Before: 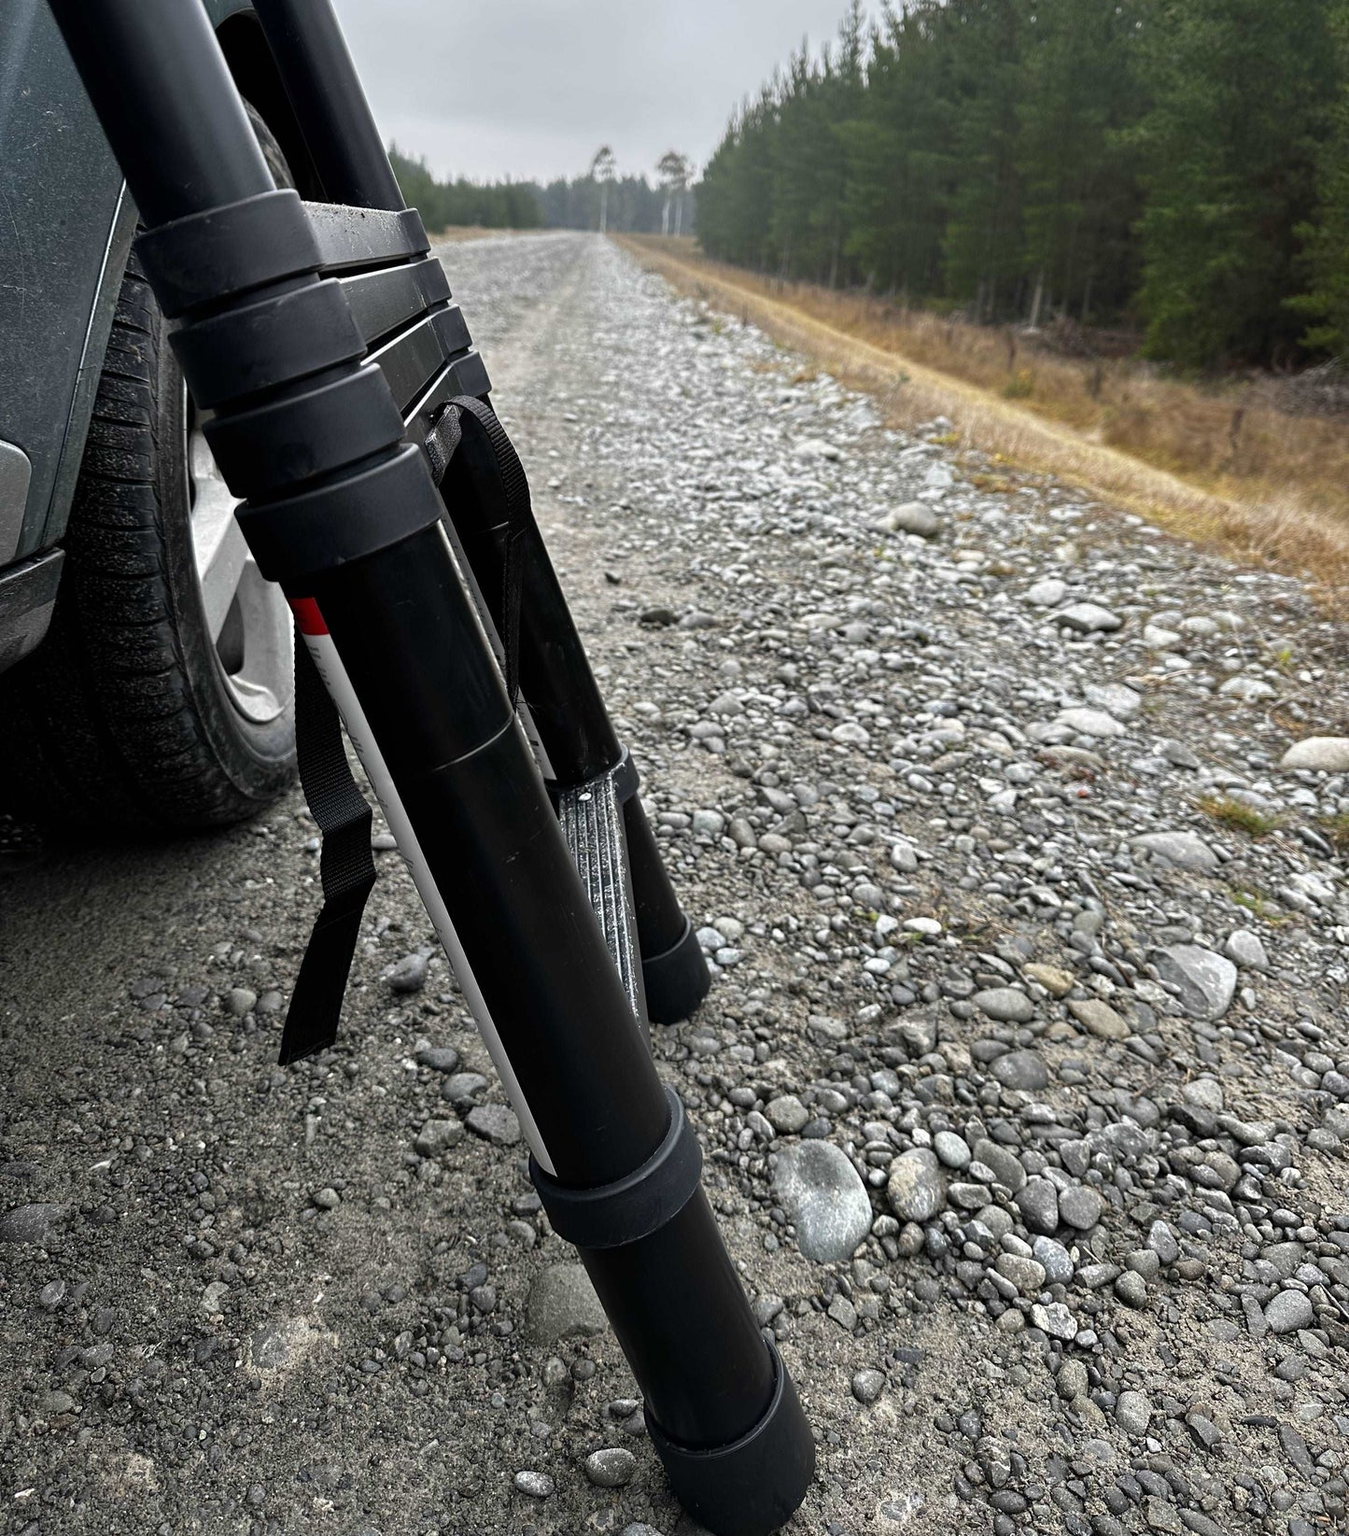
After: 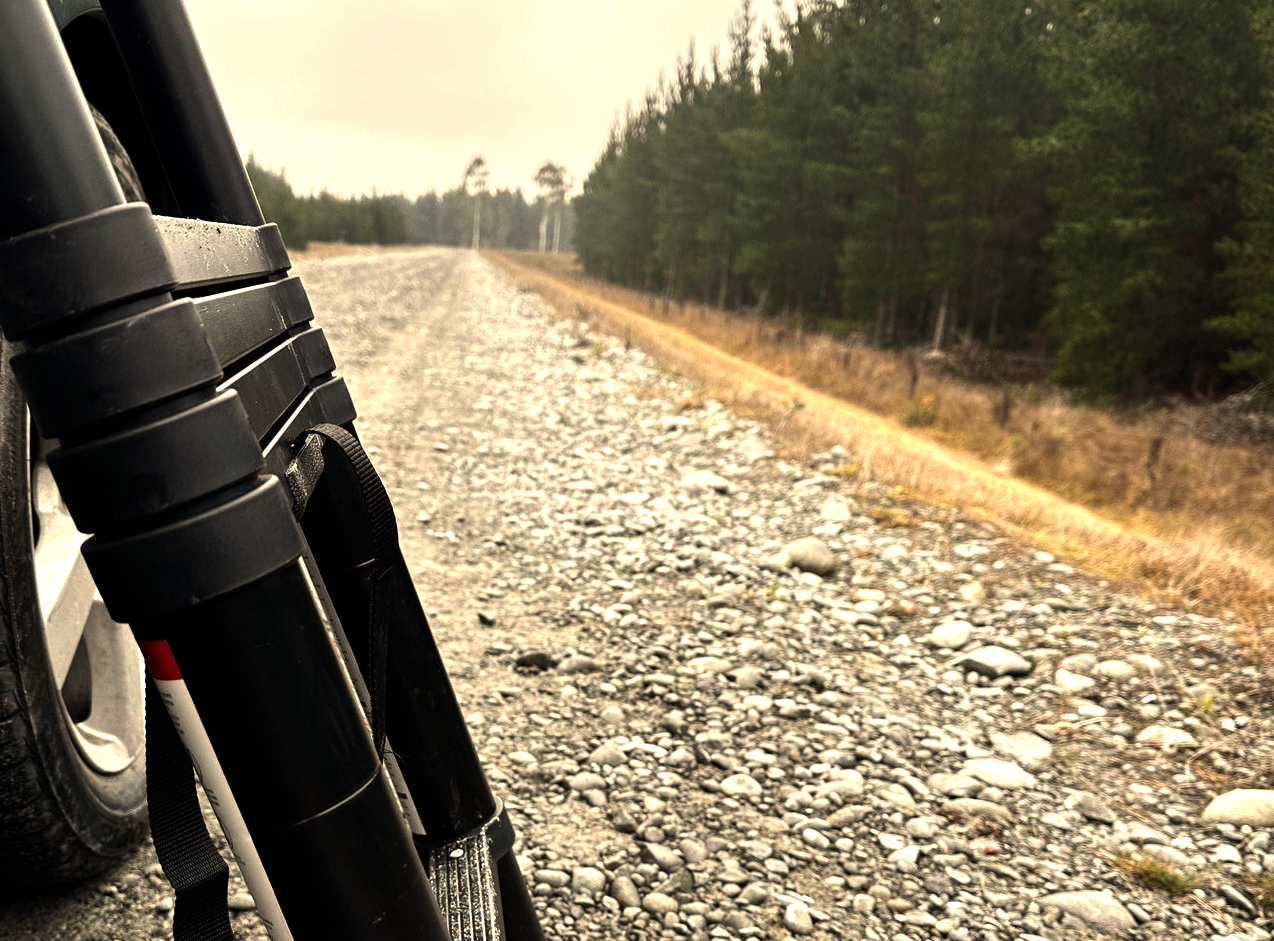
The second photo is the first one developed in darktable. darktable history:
crop and rotate: left 11.812%, bottom 42.776%
tone equalizer: -8 EV -0.75 EV, -7 EV -0.7 EV, -6 EV -0.6 EV, -5 EV -0.4 EV, -3 EV 0.4 EV, -2 EV 0.6 EV, -1 EV 0.7 EV, +0 EV 0.75 EV, edges refinement/feathering 500, mask exposure compensation -1.57 EV, preserve details no
white balance: red 1.123, blue 0.83
